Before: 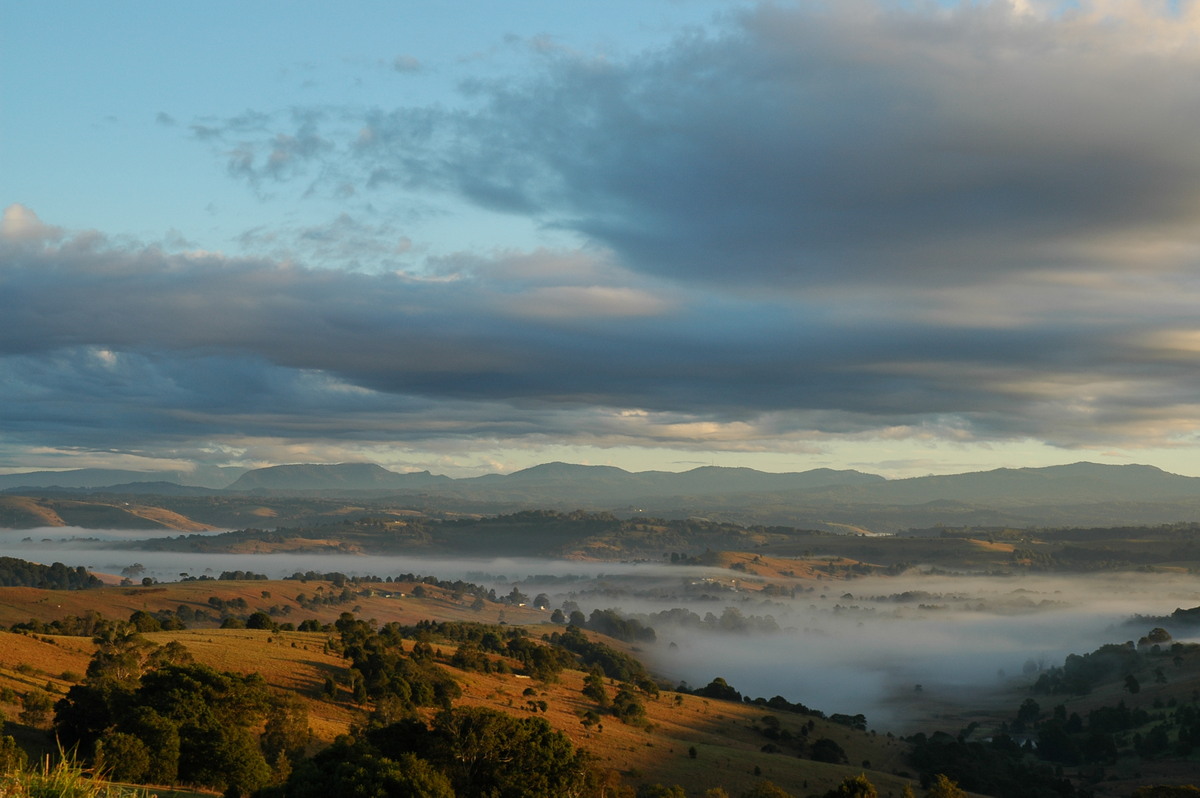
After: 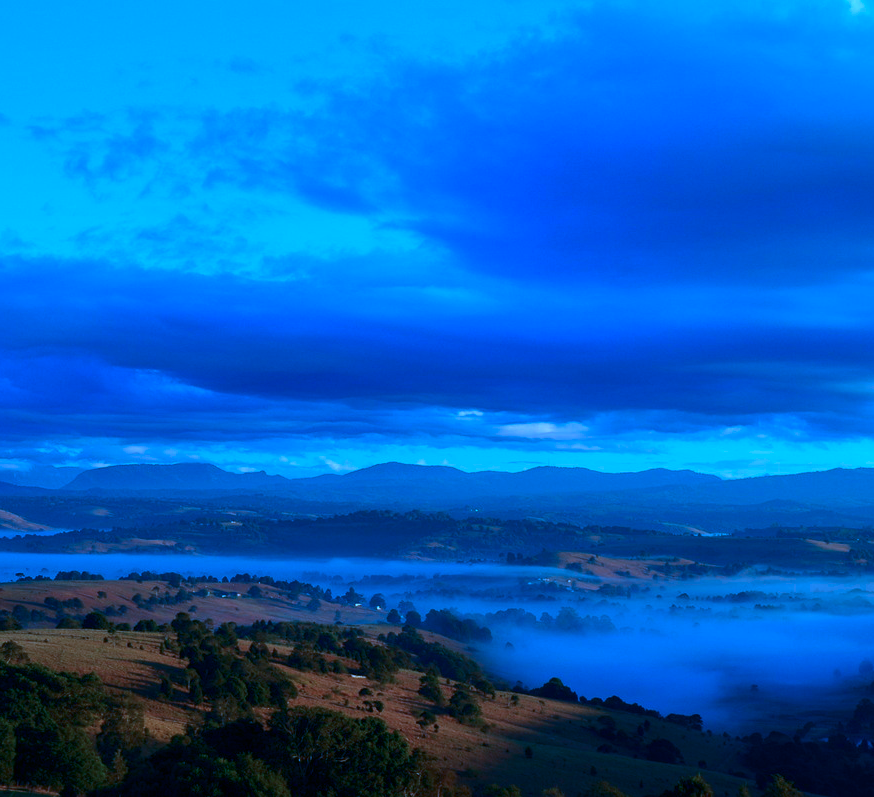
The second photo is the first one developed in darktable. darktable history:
crop: left 13.713%, right 13.443%
contrast brightness saturation: contrast 0.116, brightness -0.121, saturation 0.196
color calibration: illuminant as shot in camera, x 0.483, y 0.431, temperature 2429.29 K
